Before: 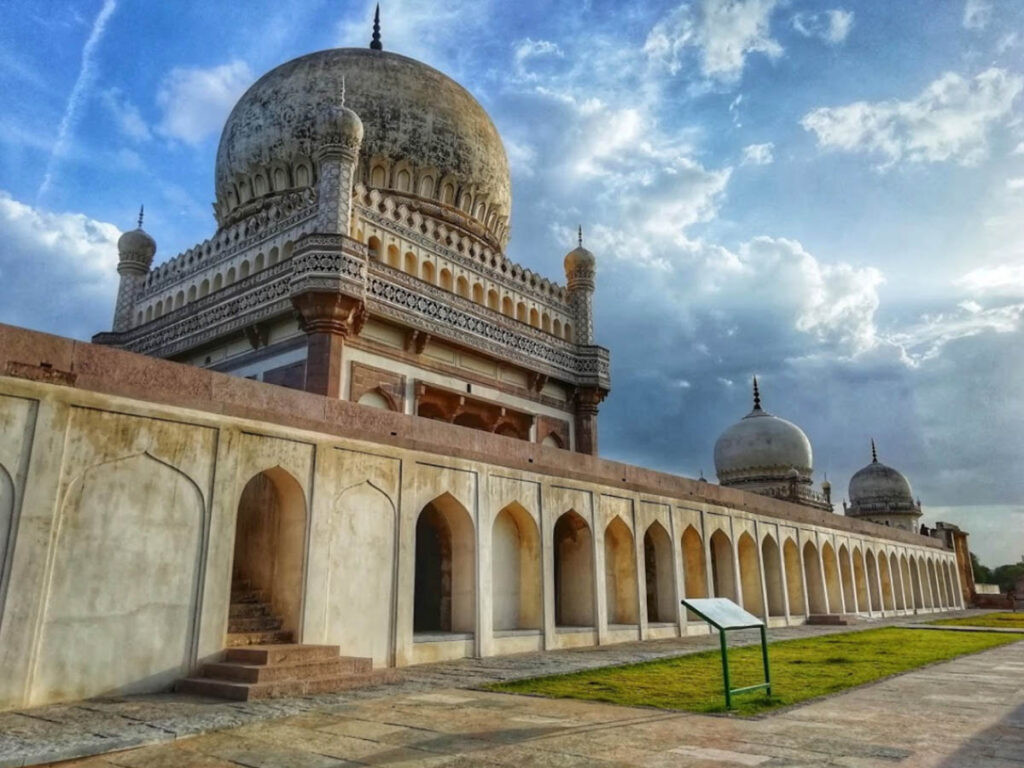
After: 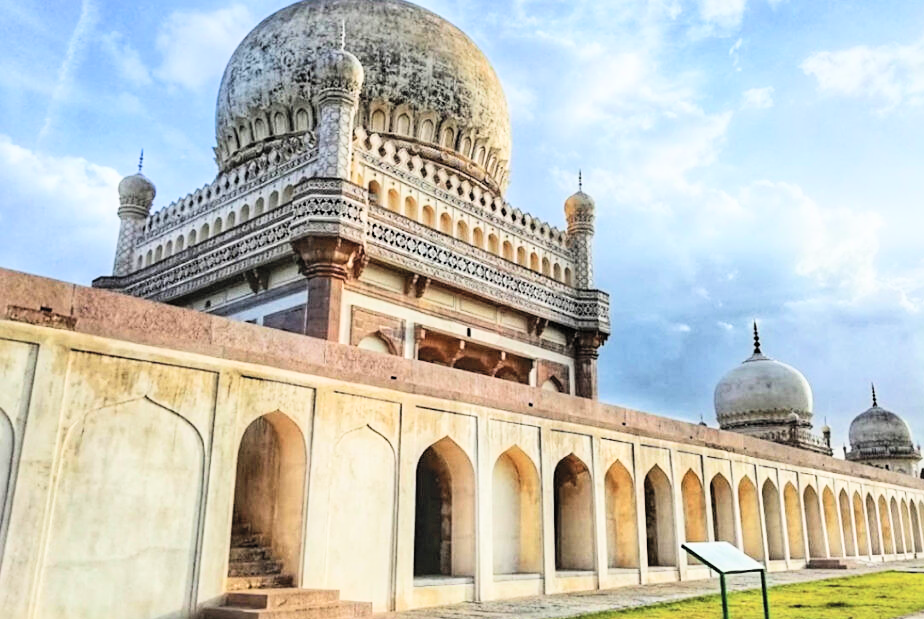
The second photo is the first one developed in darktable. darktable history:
filmic rgb: black relative exposure -16 EV, white relative exposure 5.32 EV, threshold 5.96 EV, hardness 5.92, contrast 1.262, enable highlight reconstruction true
sharpen: radius 2.483, amount 0.325
crop: top 7.407%, right 9.702%, bottom 11.945%
exposure: black level correction 0, exposure 1 EV, compensate highlight preservation false
contrast brightness saturation: contrast 0.137, brightness 0.213
